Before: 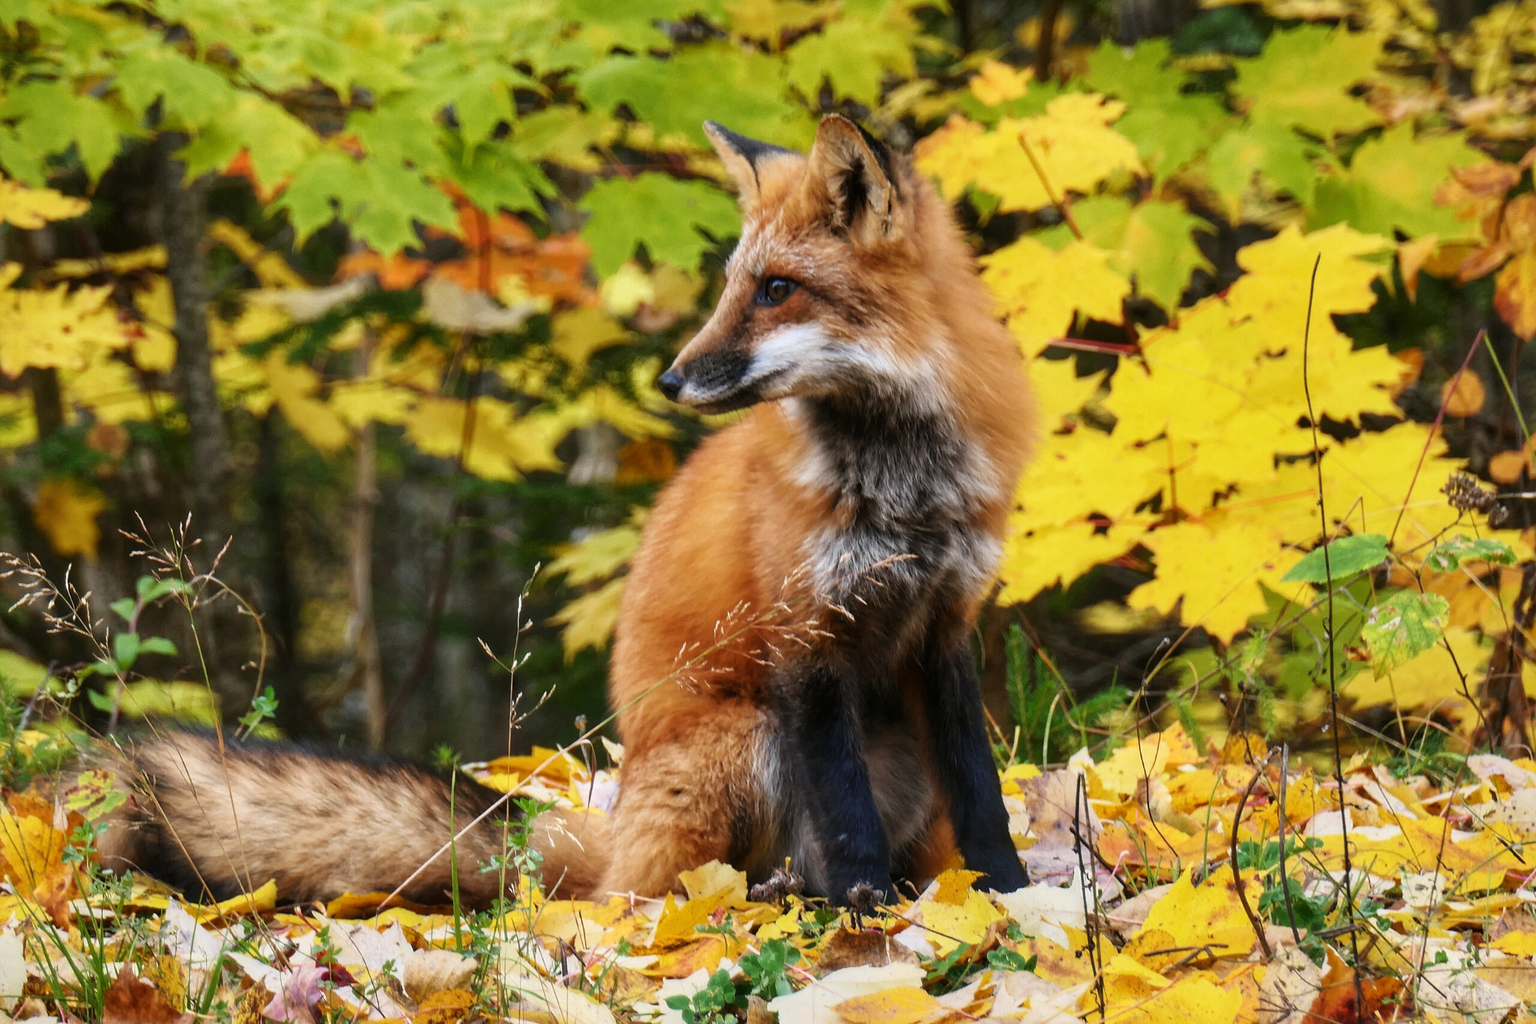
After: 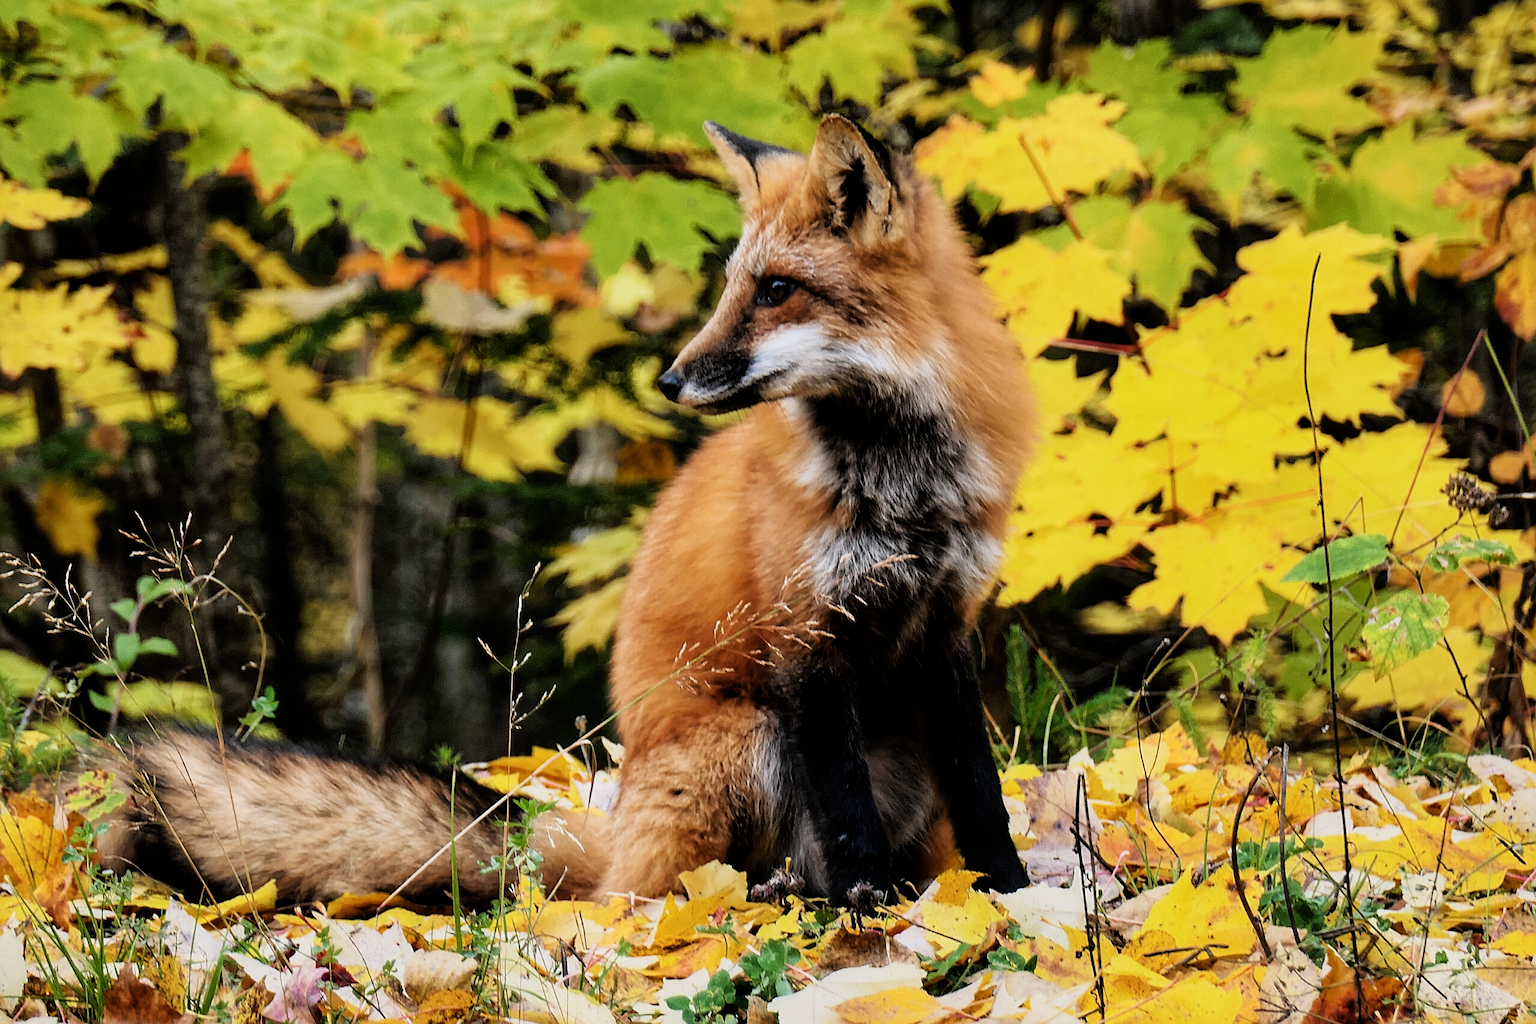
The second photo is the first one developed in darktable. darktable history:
sharpen: on, module defaults
filmic rgb: black relative exposure -5 EV, white relative exposure 3.2 EV, hardness 3.42, contrast 1.2, highlights saturation mix -50%
